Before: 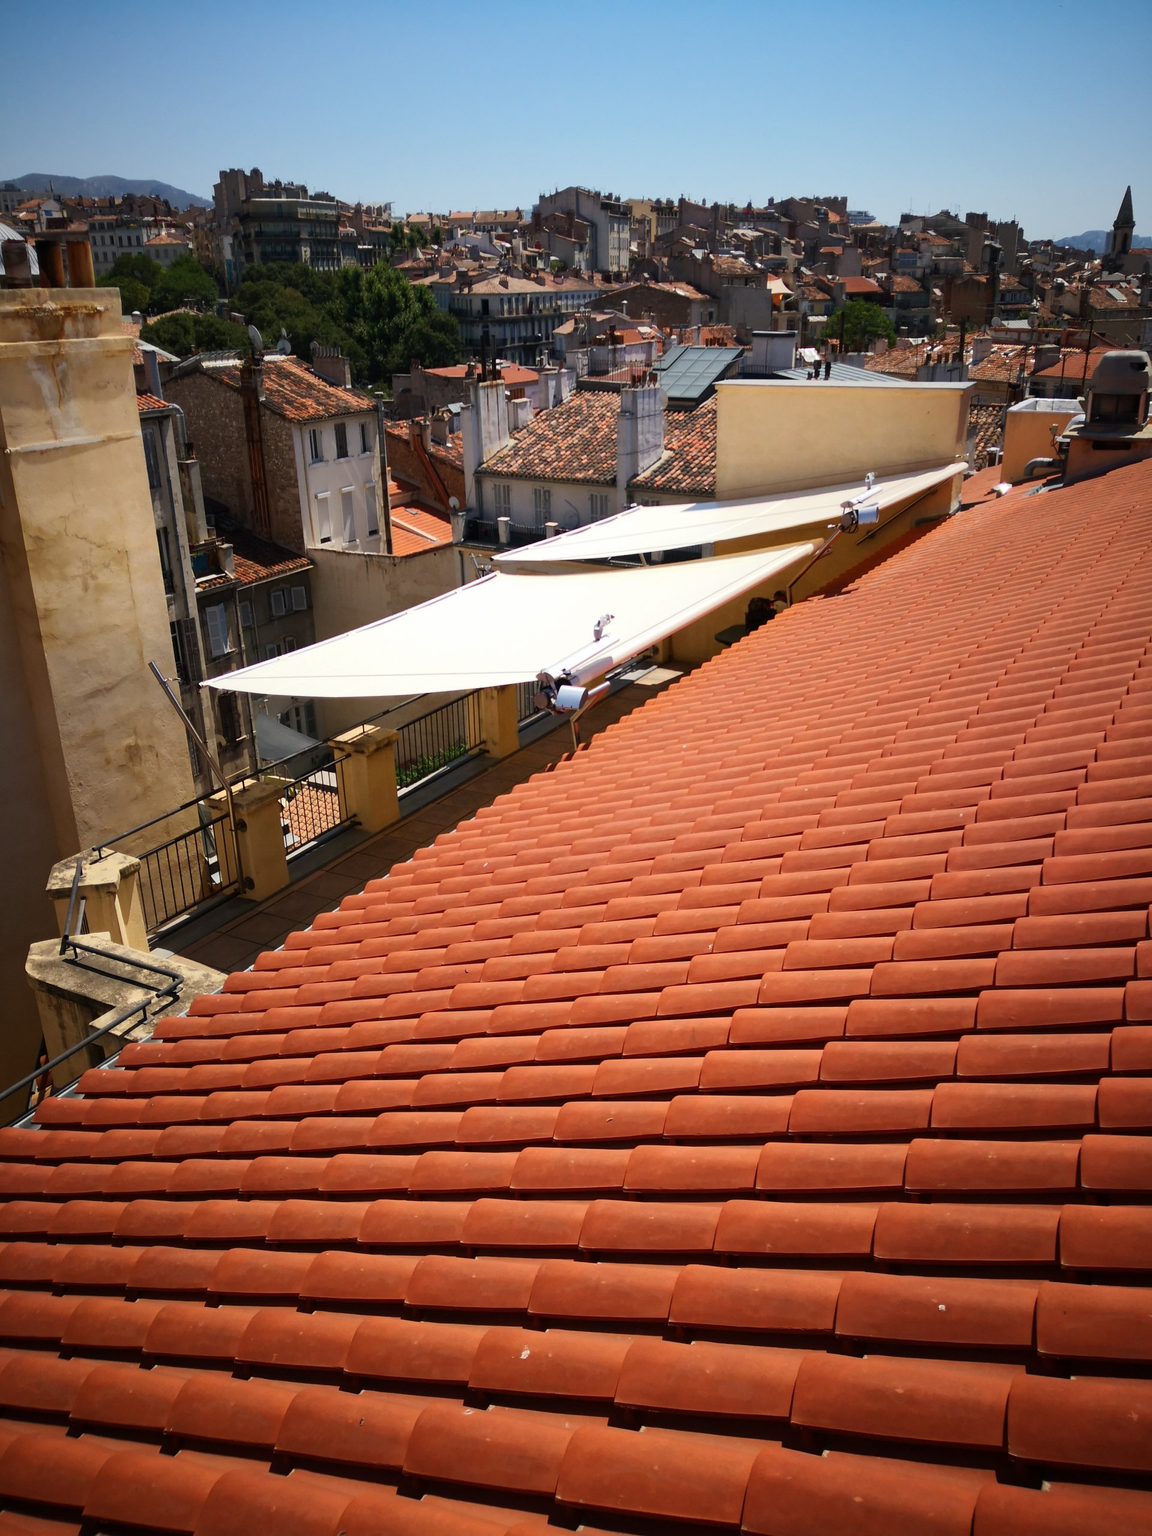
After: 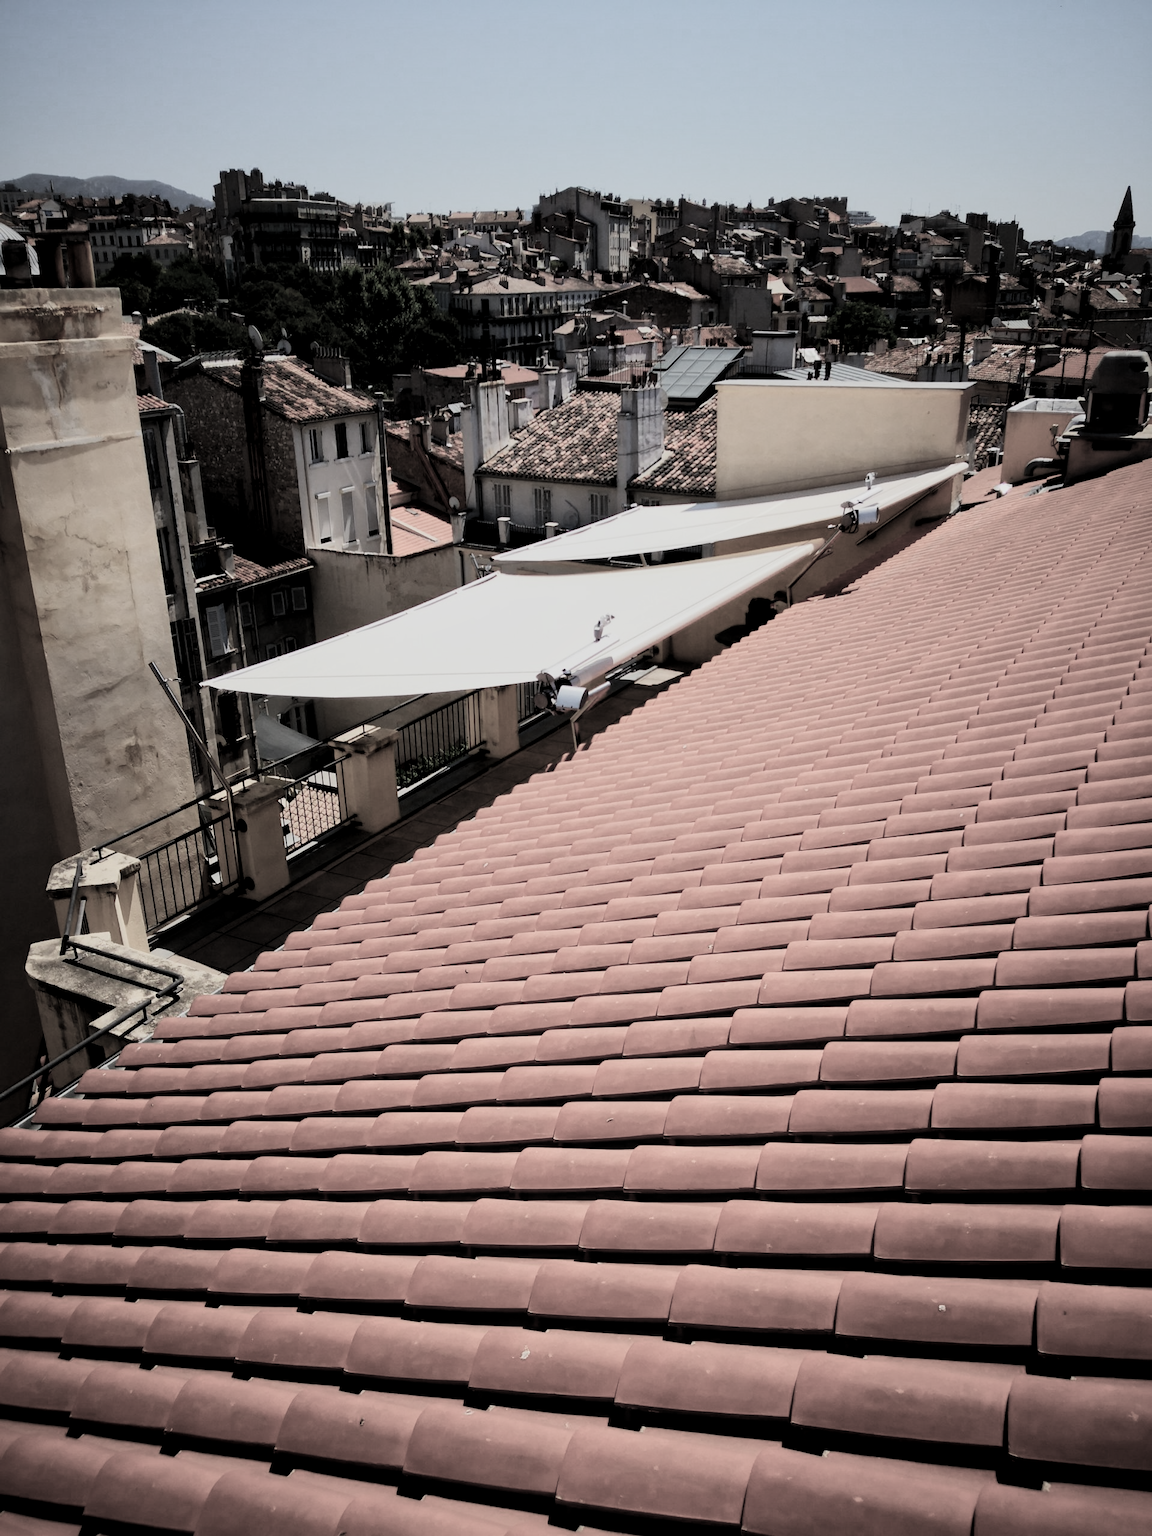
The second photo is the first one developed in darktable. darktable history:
local contrast: mode bilateral grid, contrast 20, coarseness 50, detail 132%, midtone range 0.2
filmic rgb: black relative exposure -5.14 EV, white relative exposure 3.97 EV, hardness 2.9, contrast 1.296, highlights saturation mix -30.57%, color science v5 (2021), contrast in shadows safe, contrast in highlights safe
